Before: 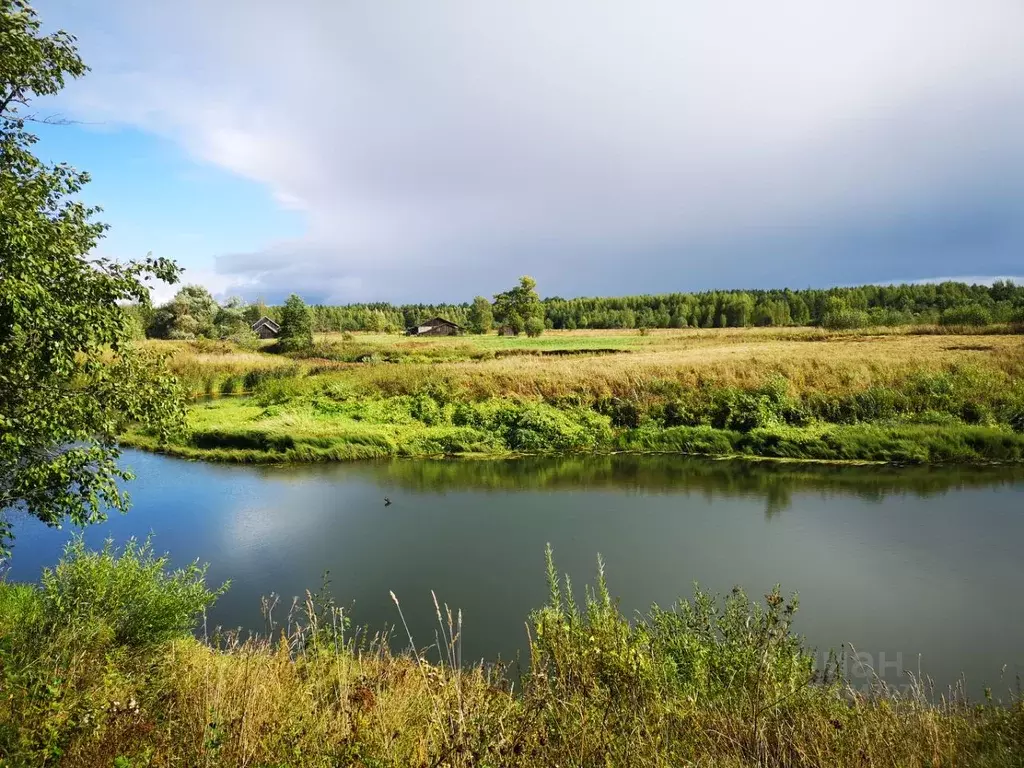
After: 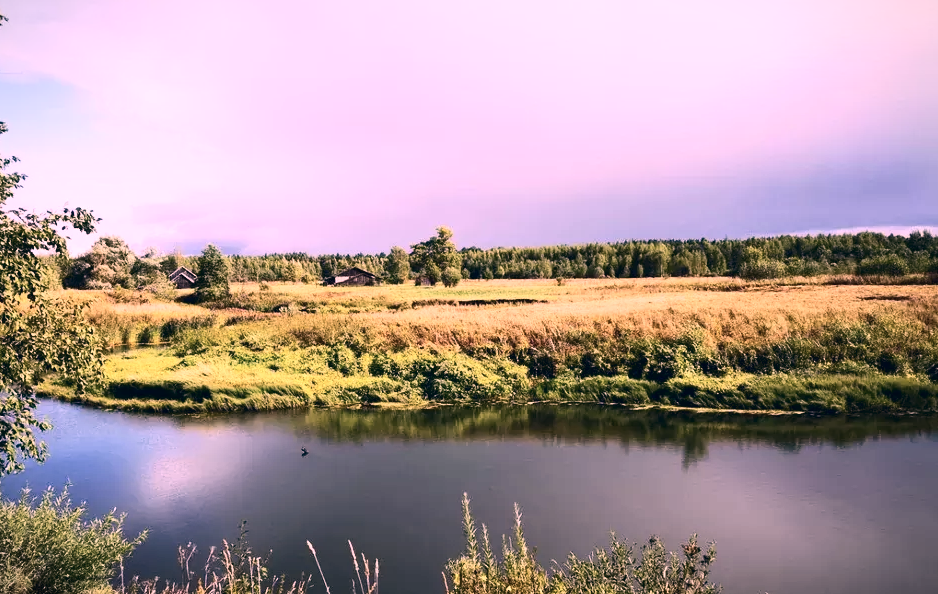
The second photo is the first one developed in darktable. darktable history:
contrast brightness saturation: contrast 0.28
crop: left 8.155%, top 6.611%, bottom 15.385%
white balance: red 1.188, blue 1.11
vignetting: fall-off start 100%, brightness -0.282, width/height ratio 1.31
color correction: highlights a* 14.46, highlights b* 5.85, shadows a* -5.53, shadows b* -15.24, saturation 0.85
